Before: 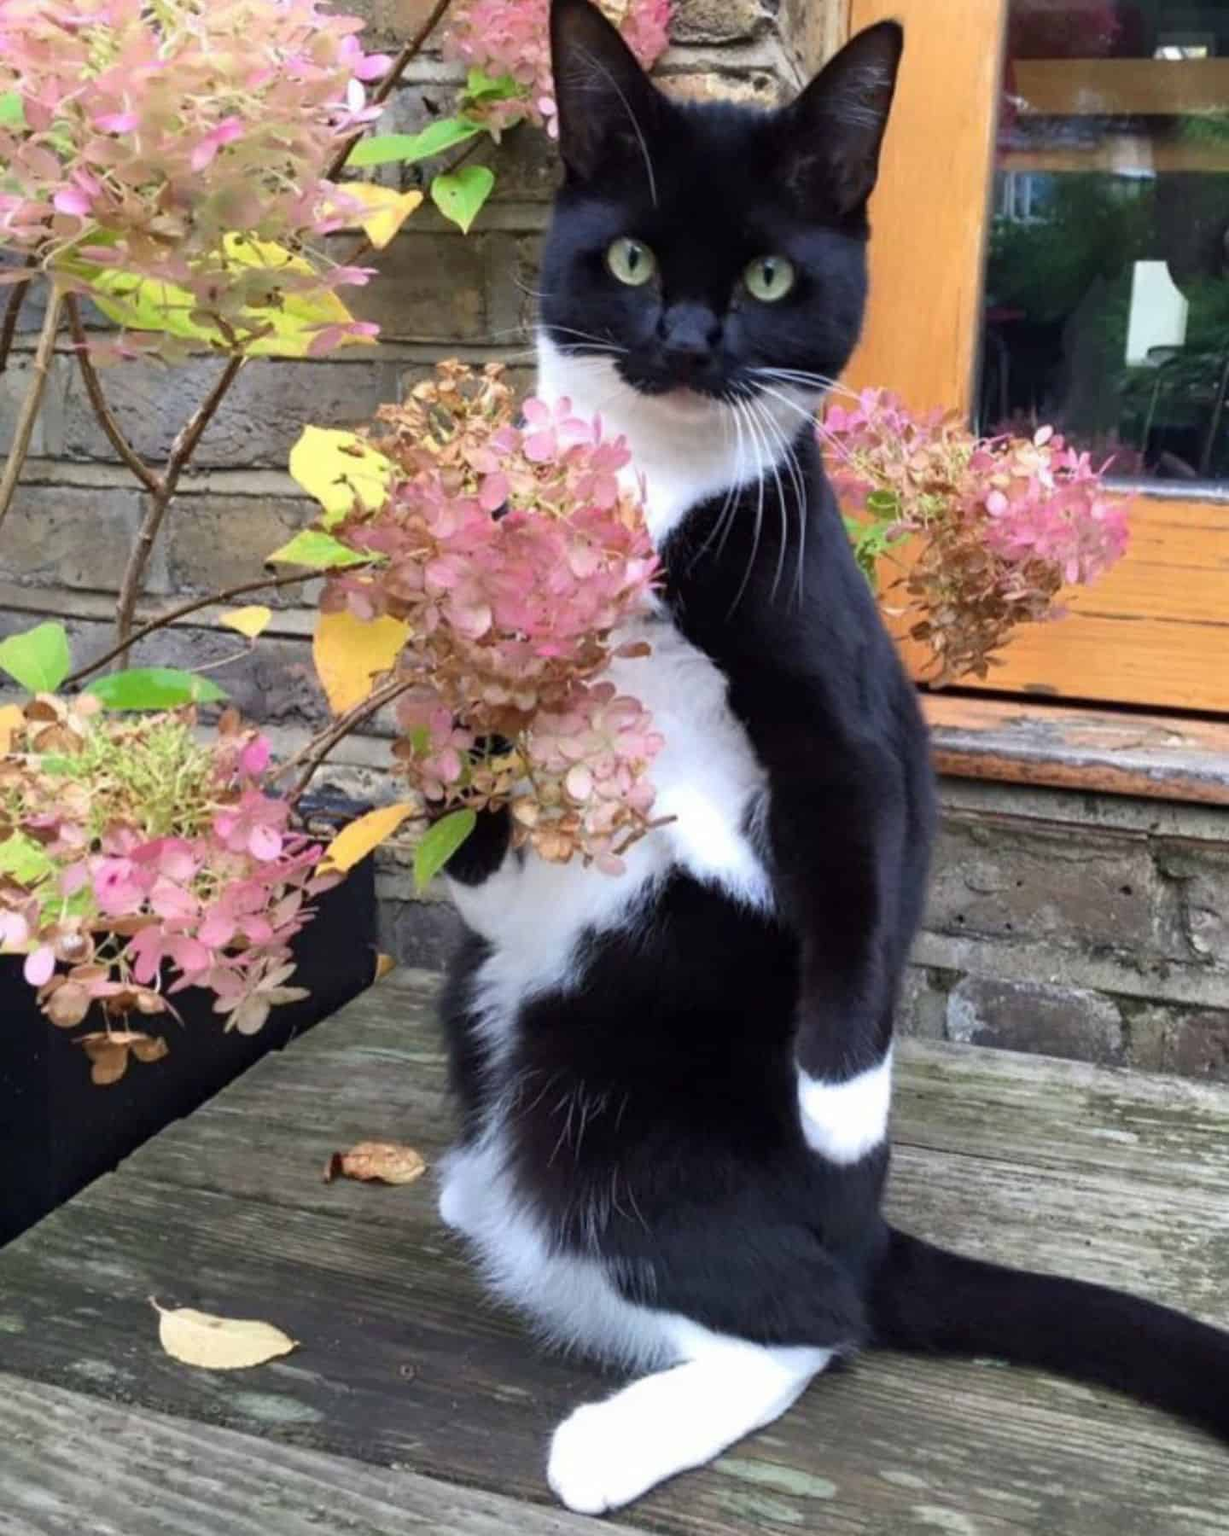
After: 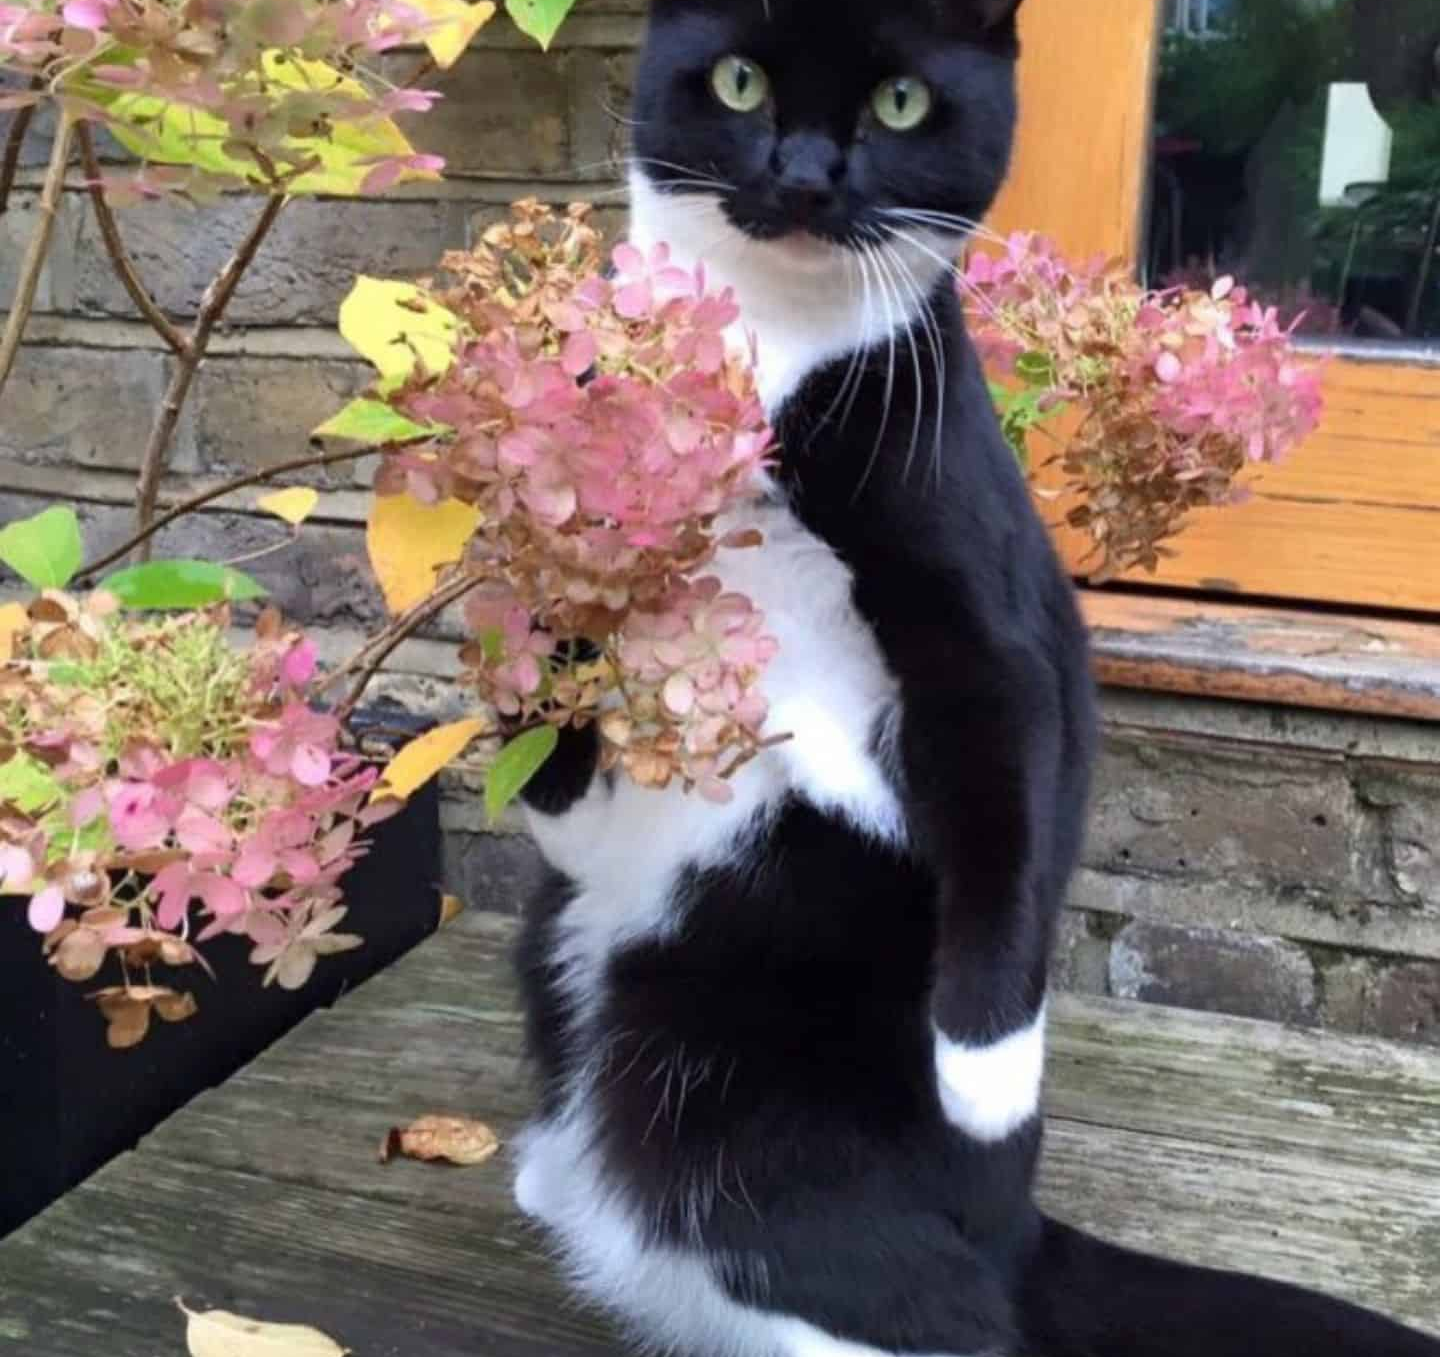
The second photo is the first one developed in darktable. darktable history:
crop and rotate: top 12.393%, bottom 12.181%
